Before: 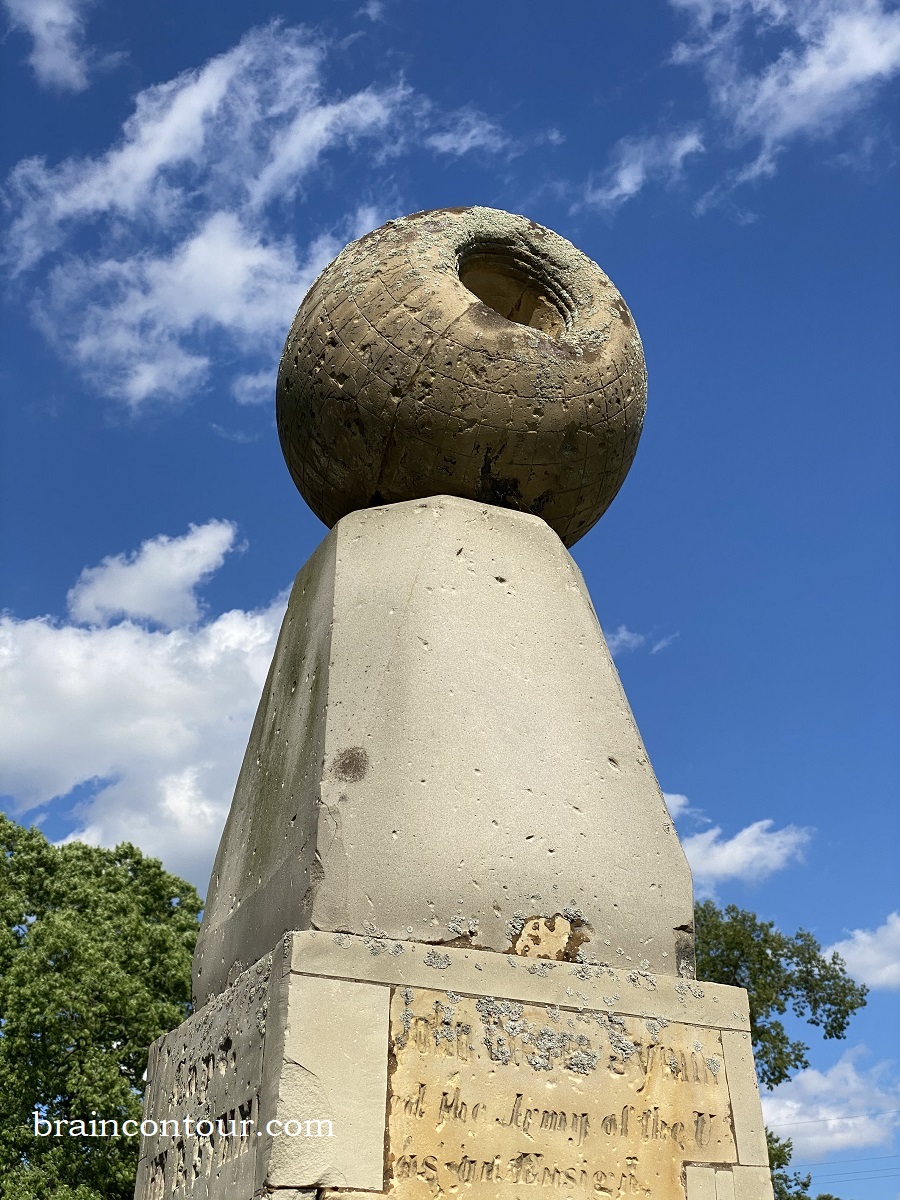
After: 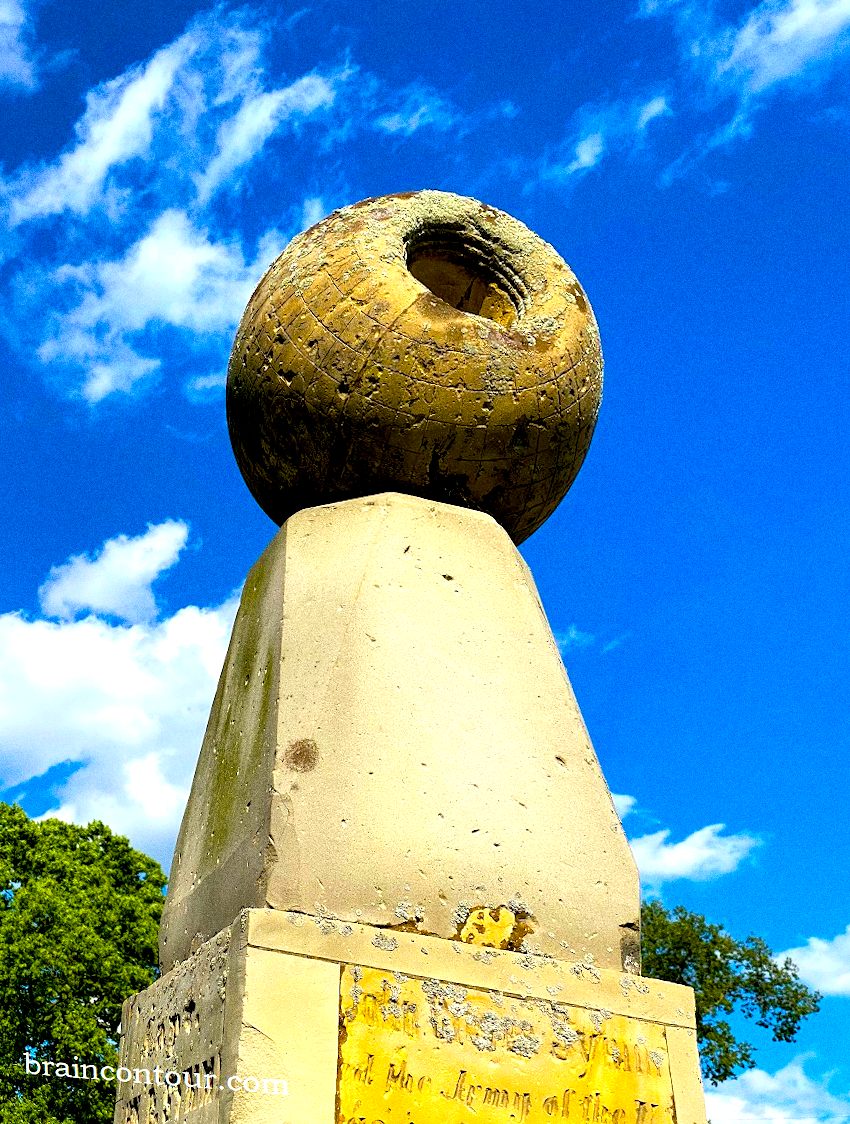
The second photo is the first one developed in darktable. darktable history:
grain: coarseness 0.09 ISO, strength 40%
exposure: black level correction 0.012, exposure 0.7 EV, compensate exposure bias true, compensate highlight preservation false
color balance rgb: perceptual saturation grading › global saturation 100%
rotate and perspective: rotation 0.062°, lens shift (vertical) 0.115, lens shift (horizontal) -0.133, crop left 0.047, crop right 0.94, crop top 0.061, crop bottom 0.94
